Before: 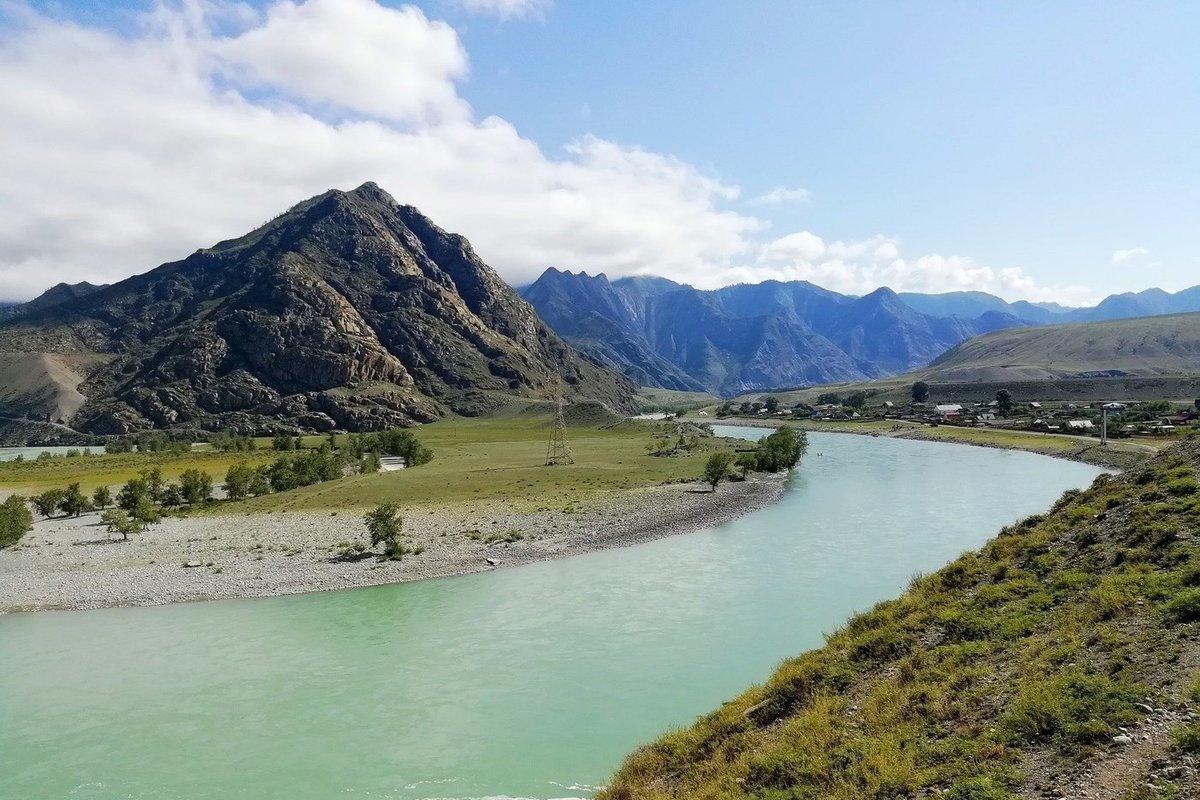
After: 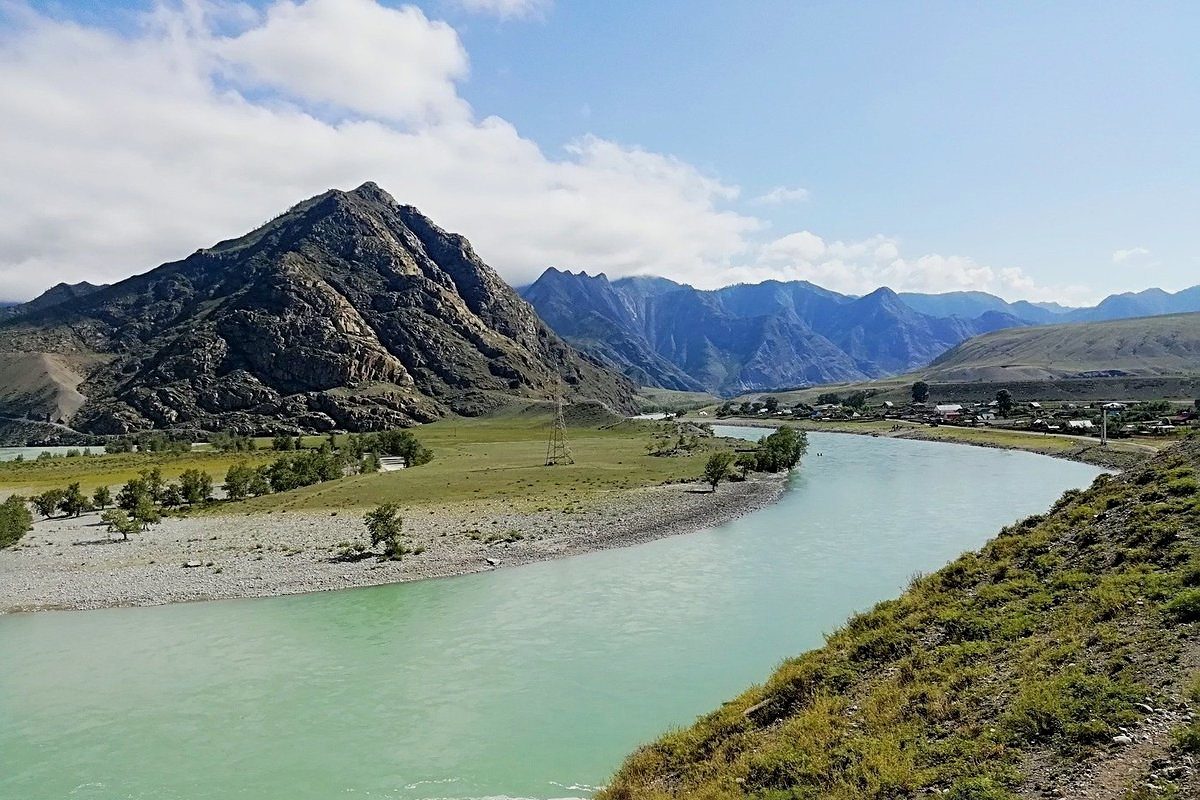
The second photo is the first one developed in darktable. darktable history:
sharpen: radius 2.767
filmic rgb: black relative exposure -11.35 EV, white relative exposure 3.22 EV, hardness 6.76, color science v6 (2022)
